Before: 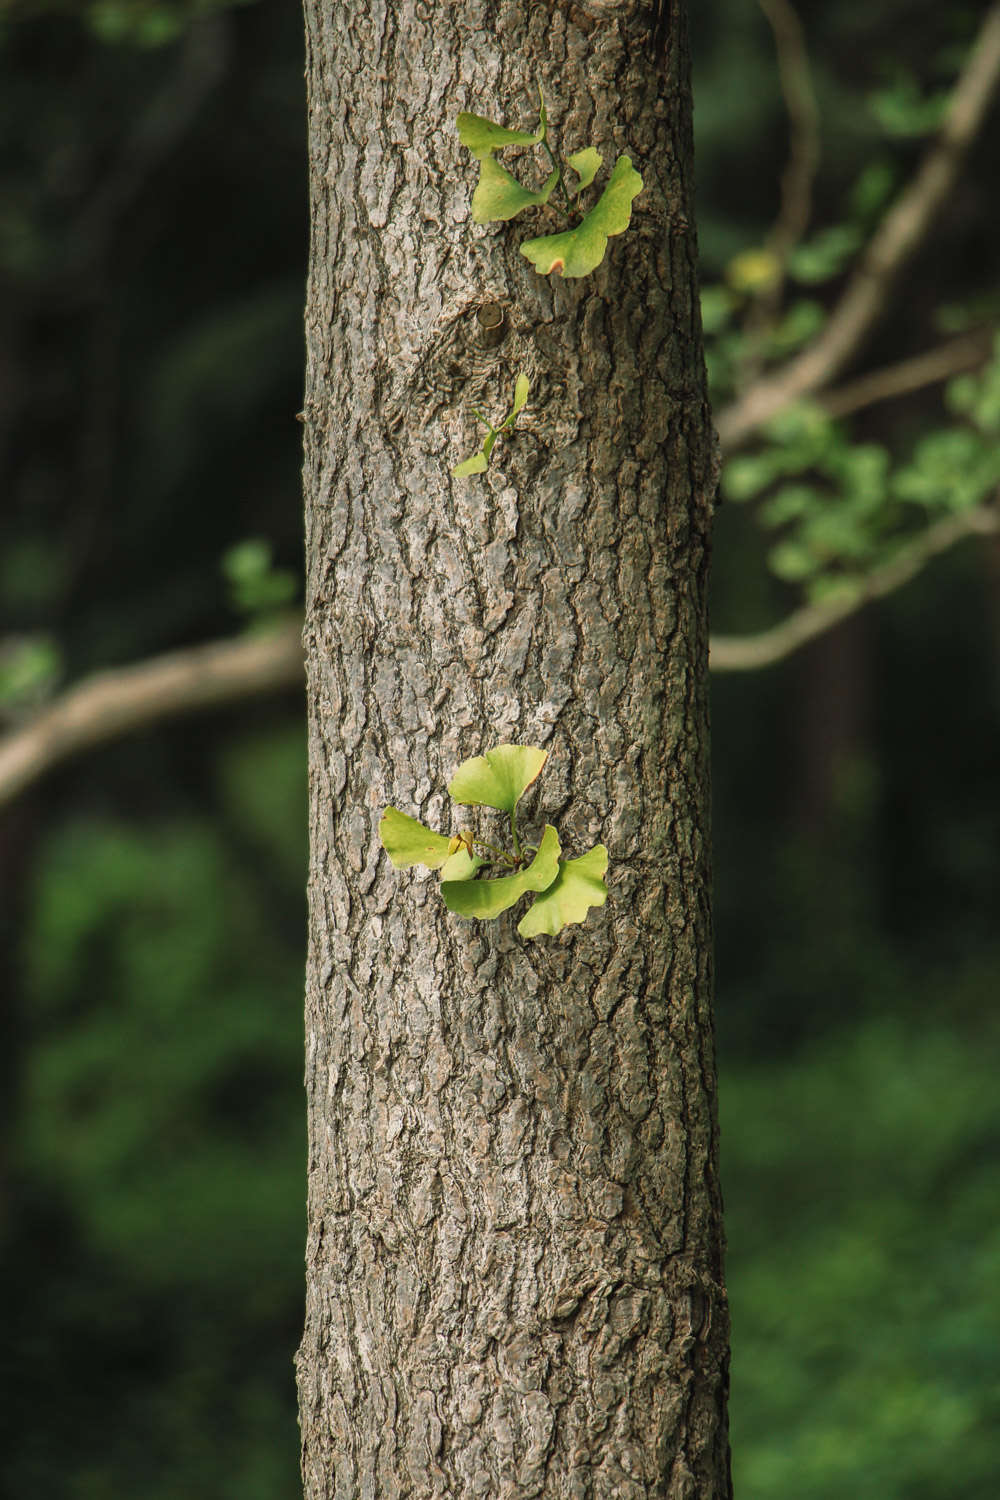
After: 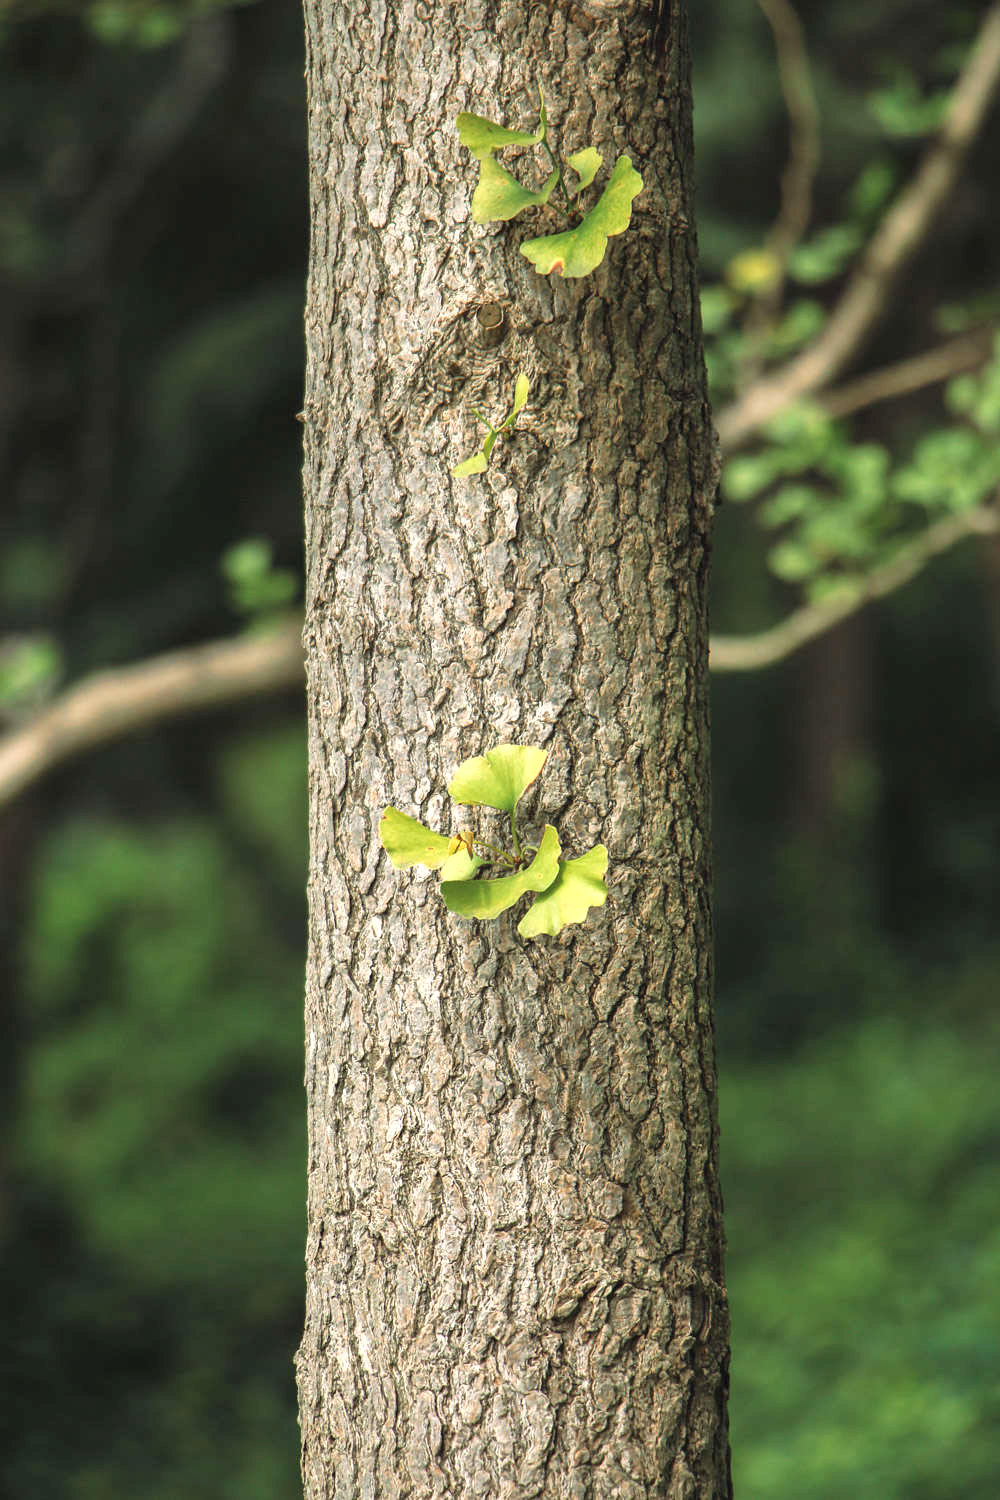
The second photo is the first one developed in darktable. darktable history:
exposure: exposure 0.636 EV, compensate highlight preservation false
contrast brightness saturation: contrast 0.05, brightness 0.06, saturation 0.01
